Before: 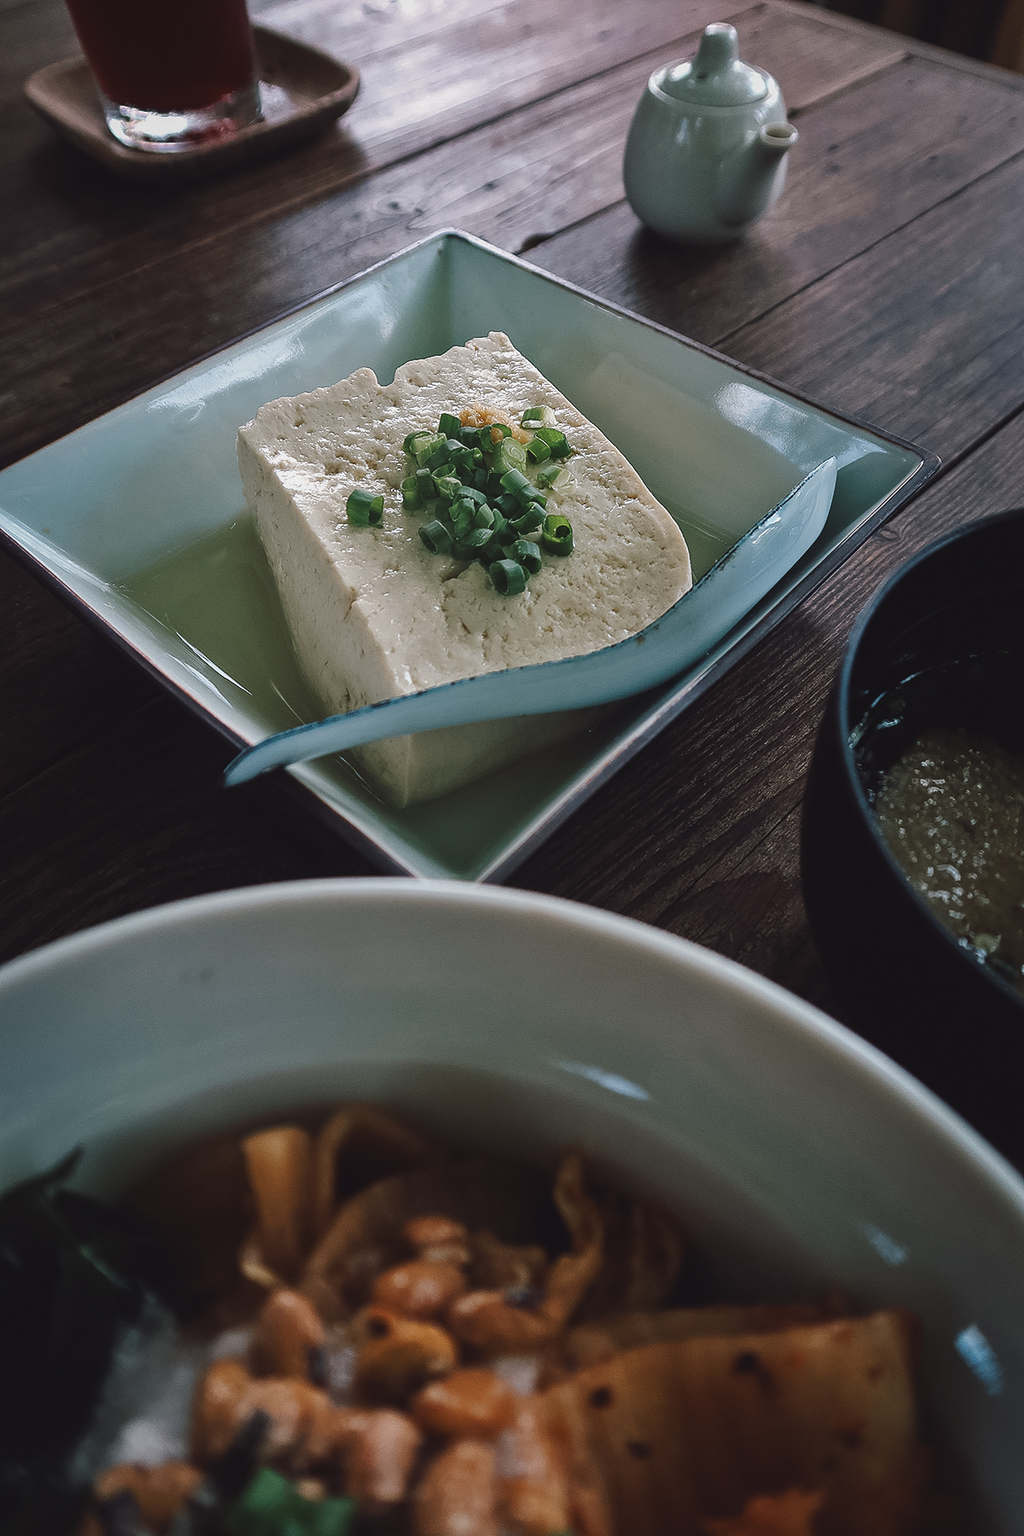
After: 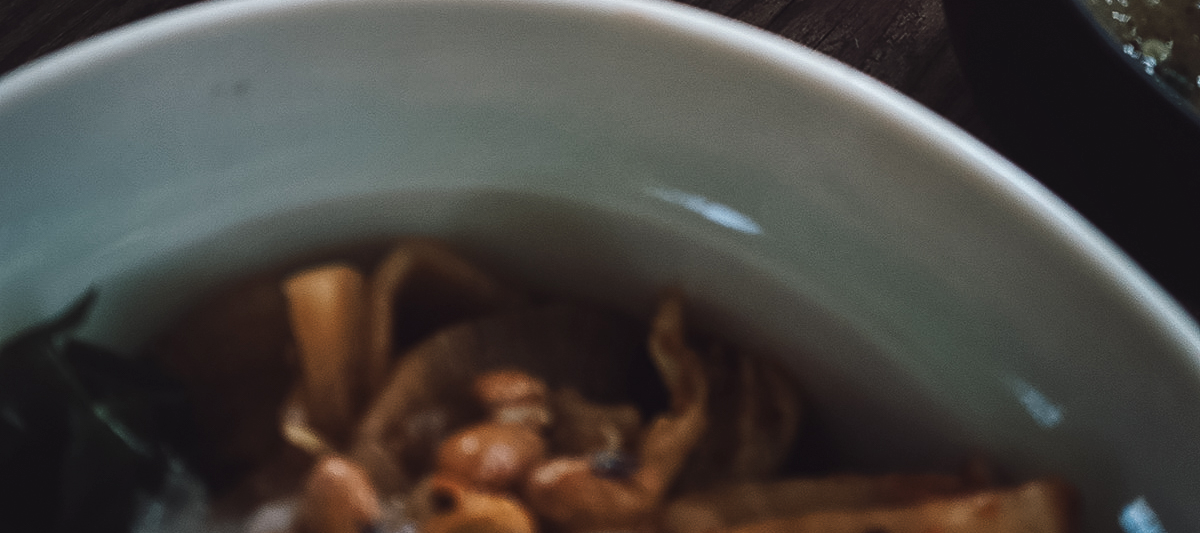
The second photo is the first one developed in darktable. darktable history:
crop and rotate: top 58.647%, bottom 11.732%
local contrast: highlights 104%, shadows 99%, detail 119%, midtone range 0.2
tone equalizer: -8 EV -0.411 EV, -7 EV -0.408 EV, -6 EV -0.372 EV, -5 EV -0.256 EV, -3 EV 0.217 EV, -2 EV 0.358 EV, -1 EV 0.385 EV, +0 EV 0.429 EV, smoothing diameter 24.97%, edges refinement/feathering 14.15, preserve details guided filter
